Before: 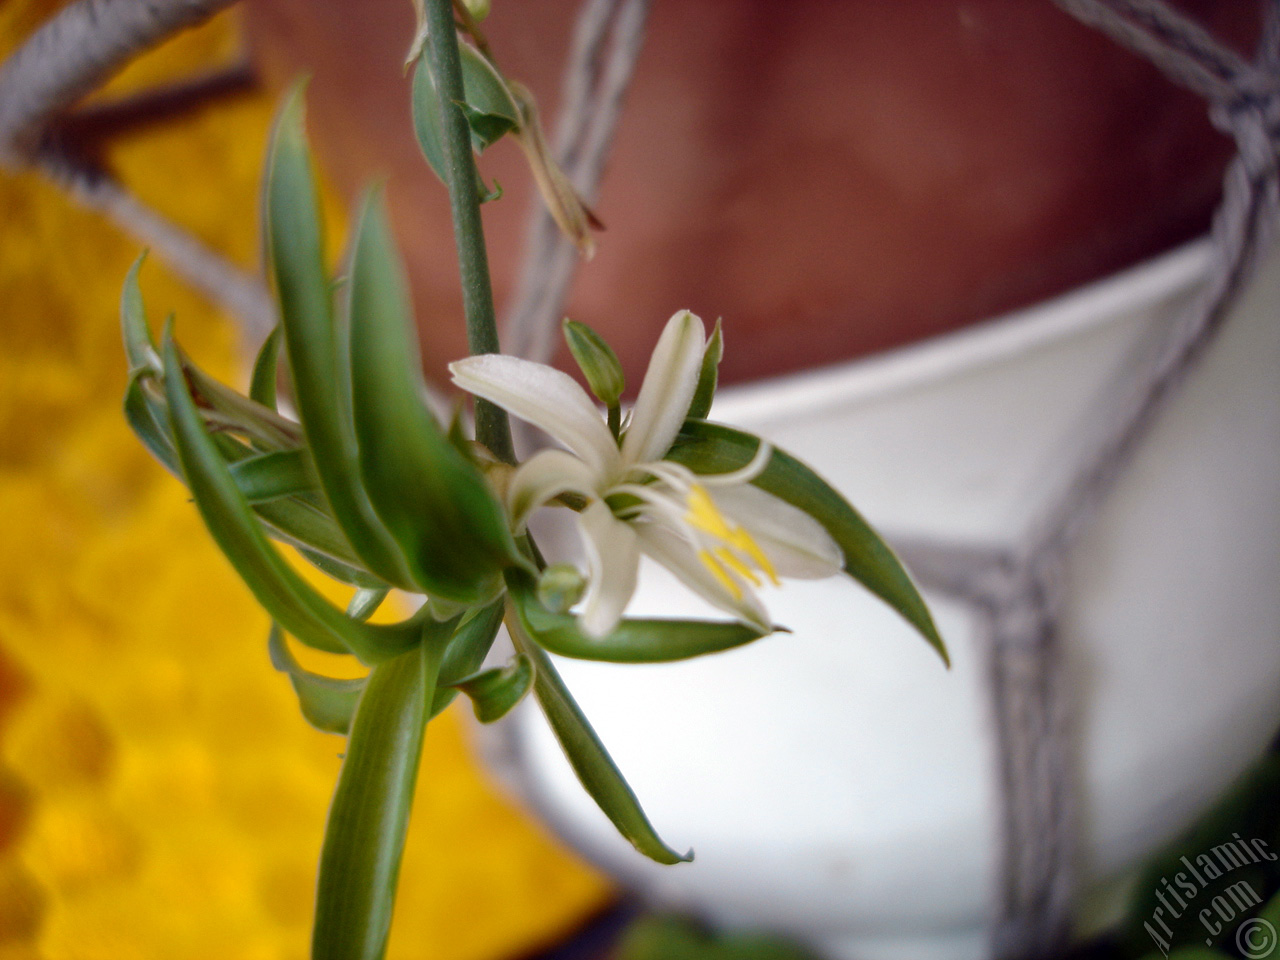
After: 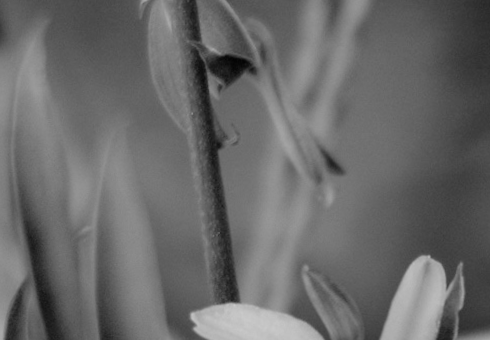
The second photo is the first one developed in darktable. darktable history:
filmic rgb: black relative exposure -7.75 EV, white relative exposure 4.4 EV, threshold 3 EV, target black luminance 0%, hardness 3.76, latitude 50.51%, contrast 1.074, highlights saturation mix 10%, shadows ↔ highlights balance -0.22%, color science v4 (2020), enable highlight reconstruction true
rotate and perspective: rotation 0.062°, lens shift (vertical) 0.115, lens shift (horizontal) -0.133, crop left 0.047, crop right 0.94, crop top 0.061, crop bottom 0.94
crop: left 15.452%, top 5.459%, right 43.956%, bottom 56.62%
color correction: highlights a* 10.12, highlights b* 39.04, shadows a* 14.62, shadows b* 3.37
exposure: black level correction 0.001, exposure -0.2 EV, compensate highlight preservation false
white balance: emerald 1
monochrome: a 32, b 64, size 2.3
contrast brightness saturation: brightness 0.09, saturation 0.19
